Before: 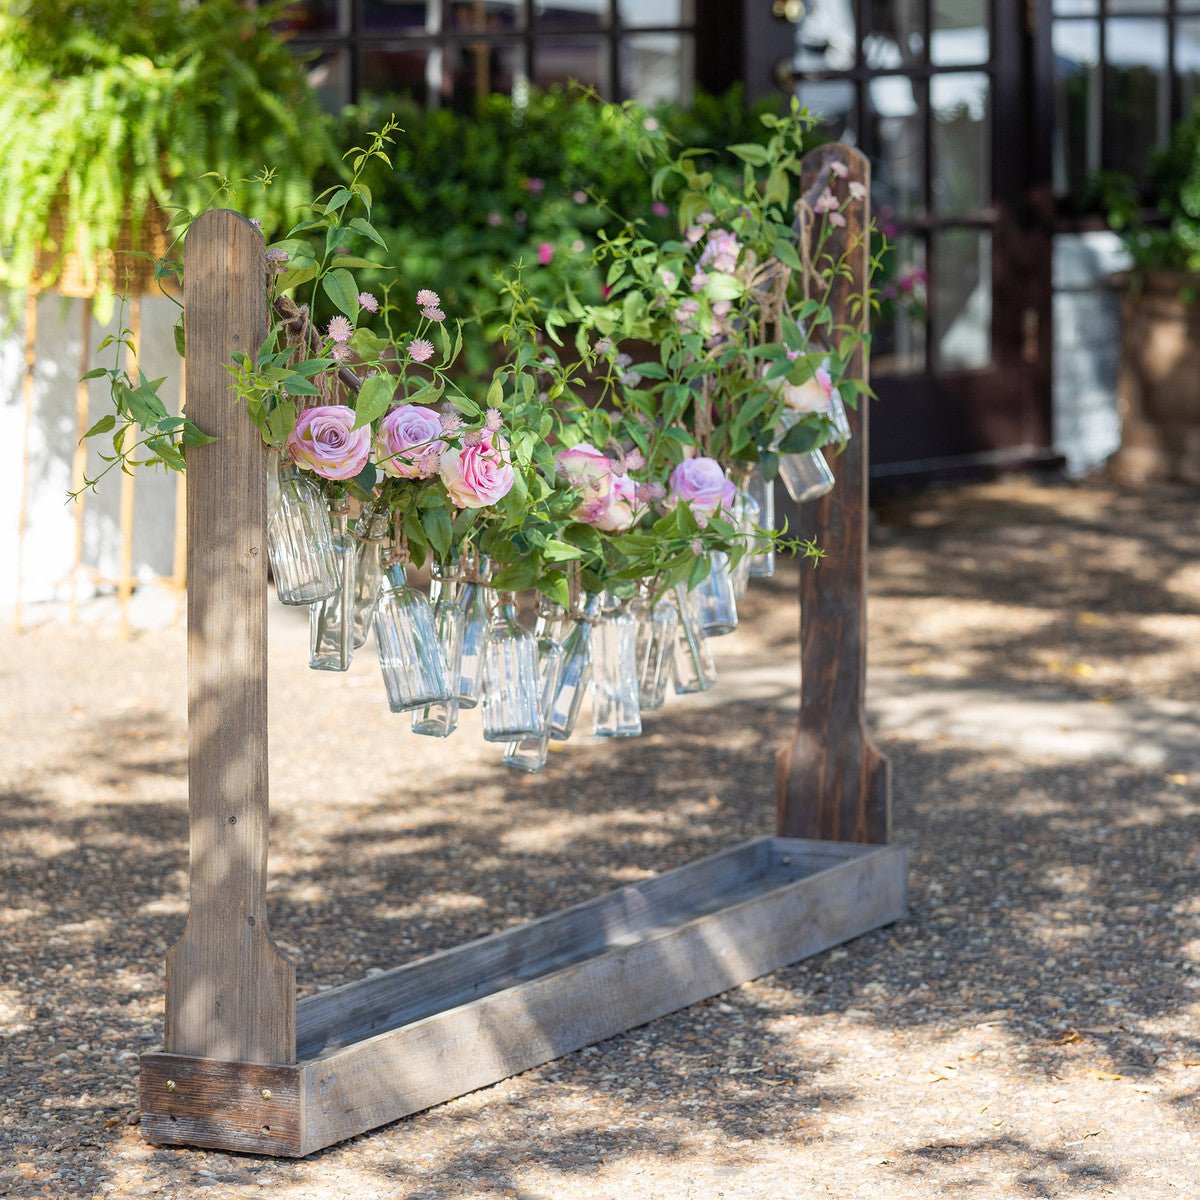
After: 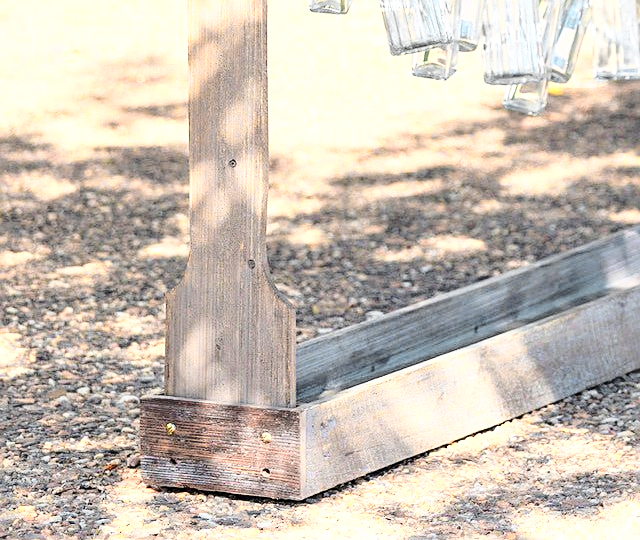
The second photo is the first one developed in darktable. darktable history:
sharpen: on, module defaults
color zones: curves: ch0 [(0.257, 0.558) (0.75, 0.565)]; ch1 [(0.004, 0.857) (0.14, 0.416) (0.257, 0.695) (0.442, 0.032) (0.736, 0.266) (0.891, 0.741)]; ch2 [(0, 0.623) (0.112, 0.436) (0.271, 0.474) (0.516, 0.64) (0.743, 0.286)]
base curve: curves: ch0 [(0, 0) (0.032, 0.037) (0.105, 0.228) (0.435, 0.76) (0.856, 0.983) (1, 1)]
crop and rotate: top 54.778%, right 46.61%, bottom 0.159%
color balance: on, module defaults
